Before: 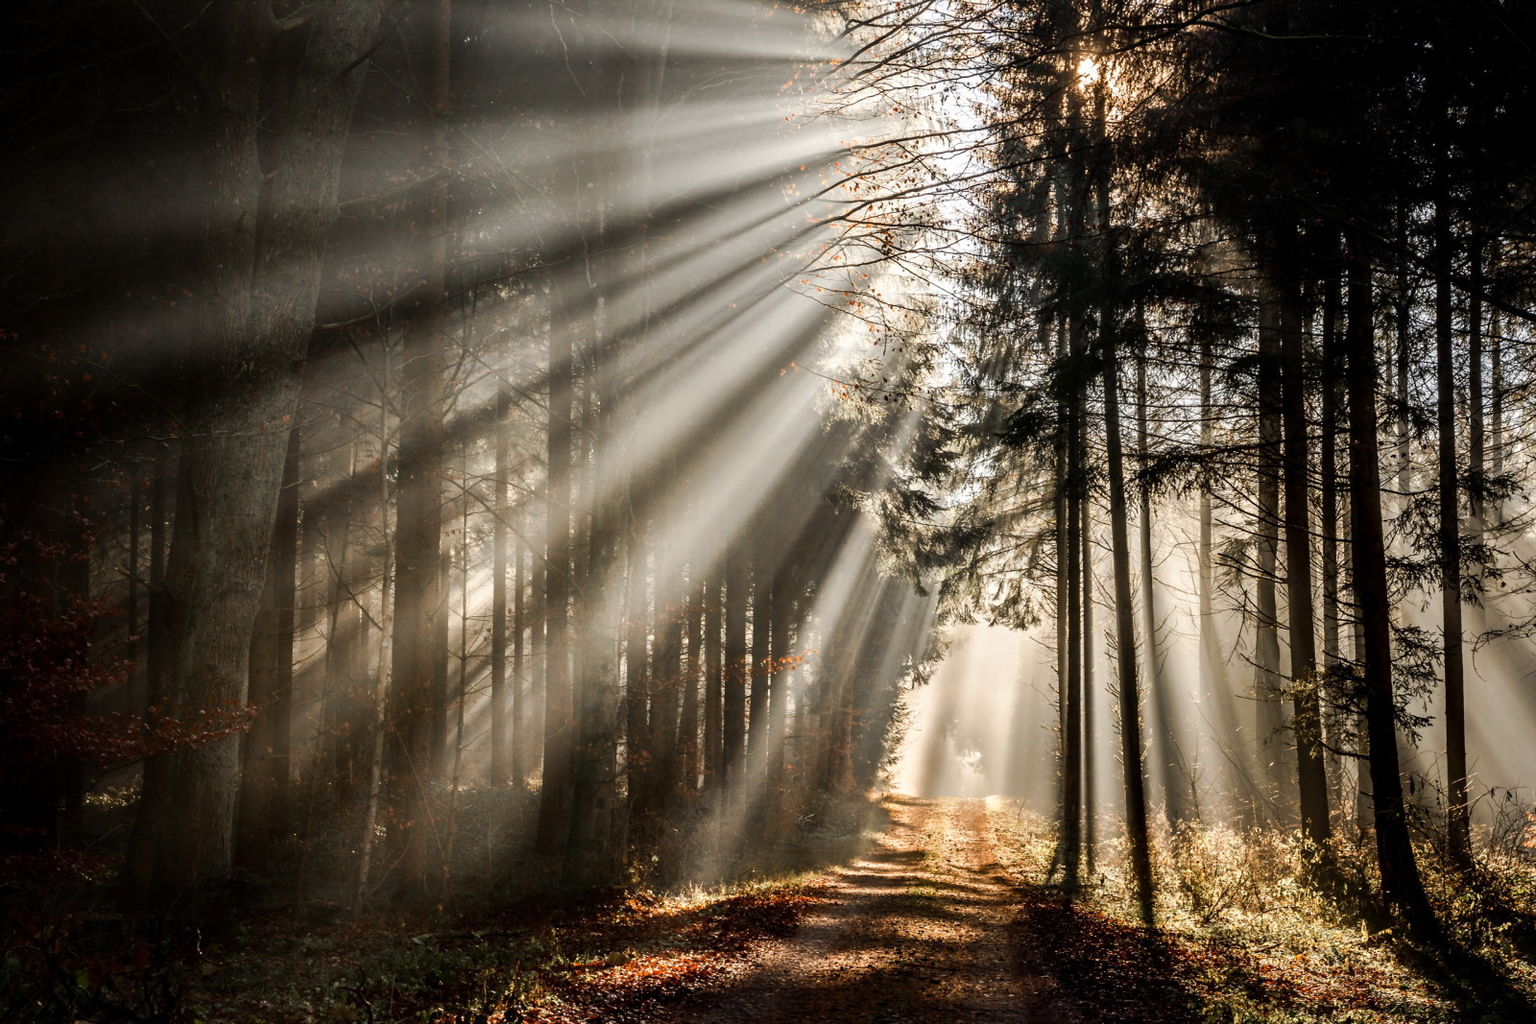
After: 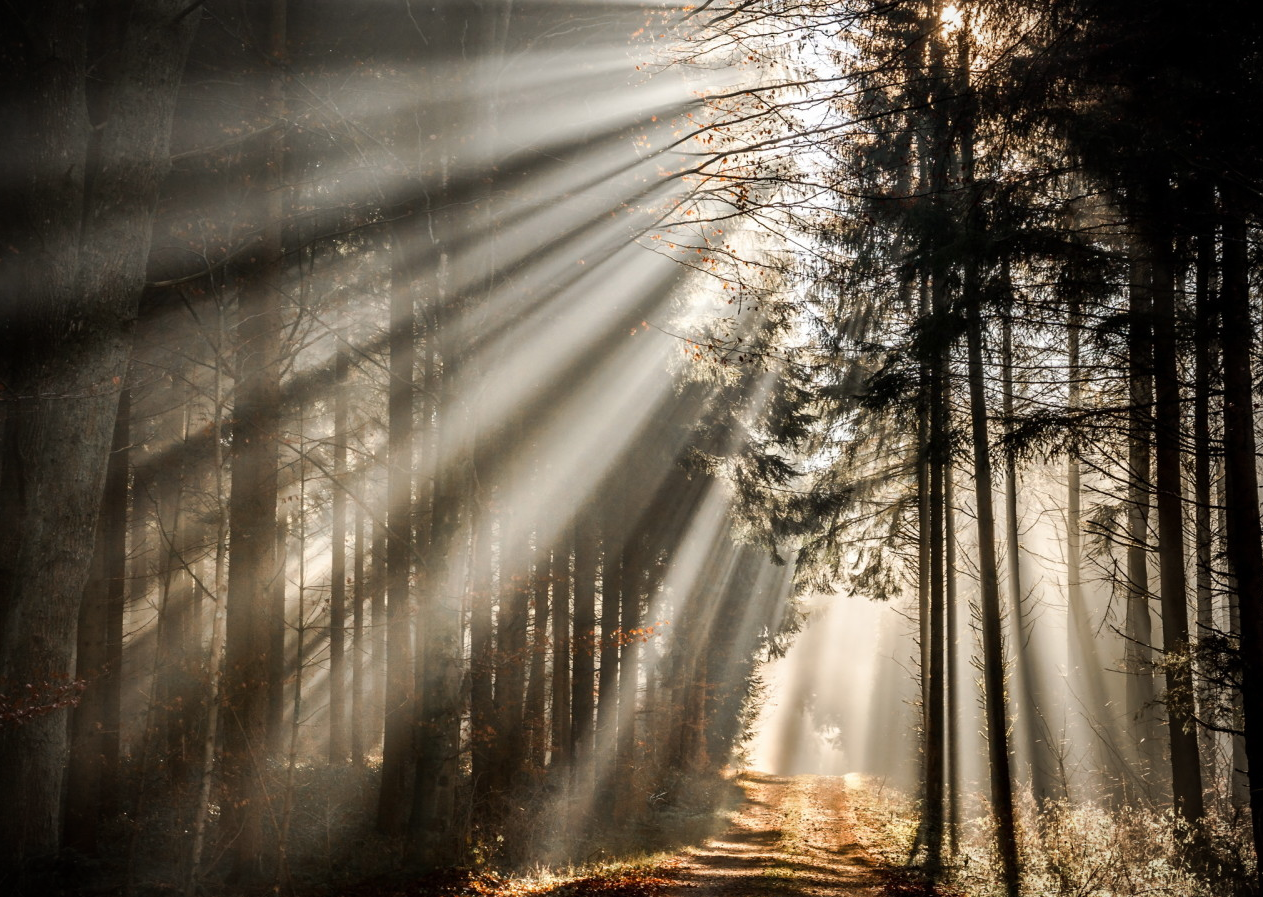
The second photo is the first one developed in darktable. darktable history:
crop: left 11.429%, top 5.261%, right 9.593%, bottom 10.623%
vignetting: fall-off start 74.28%, fall-off radius 66.39%
